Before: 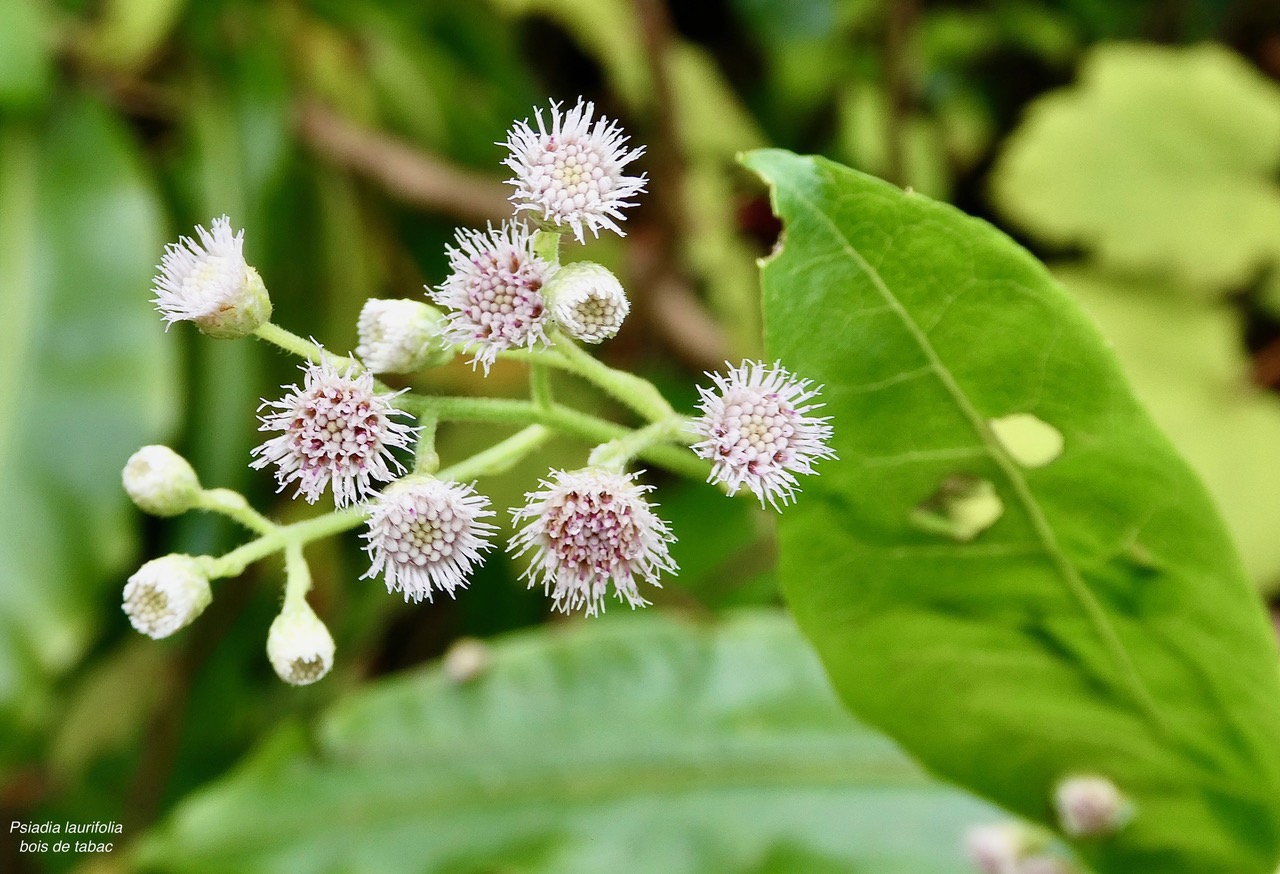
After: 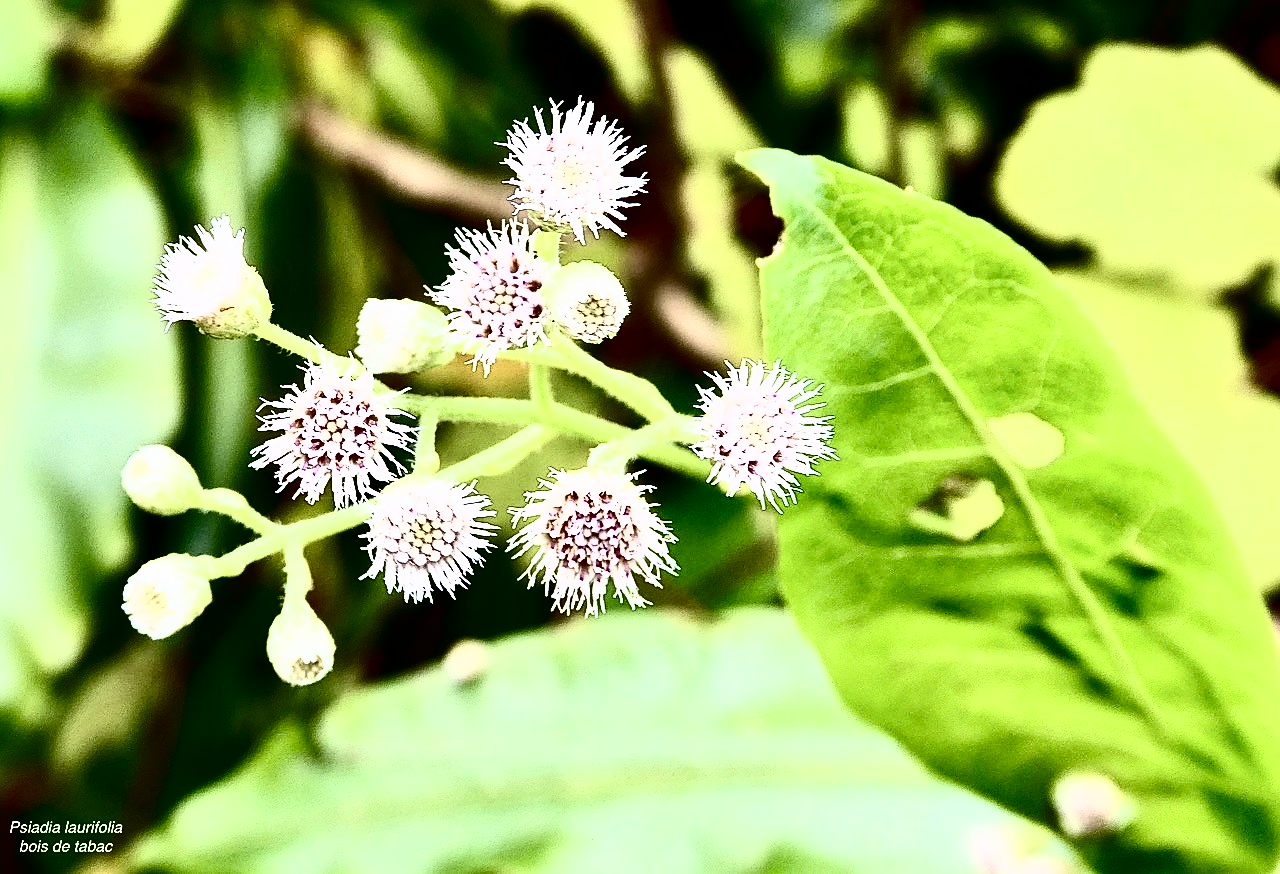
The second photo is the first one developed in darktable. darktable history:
tone curve: curves: ch0 [(0, 0) (0.003, 0) (0.011, 0.001) (0.025, 0.003) (0.044, 0.003) (0.069, 0.006) (0.1, 0.009) (0.136, 0.014) (0.177, 0.029) (0.224, 0.061) (0.277, 0.127) (0.335, 0.218) (0.399, 0.38) (0.468, 0.588) (0.543, 0.809) (0.623, 0.947) (0.709, 0.987) (0.801, 0.99) (0.898, 0.99) (1, 1)], color space Lab, independent channels, preserve colors none
sharpen: on, module defaults
